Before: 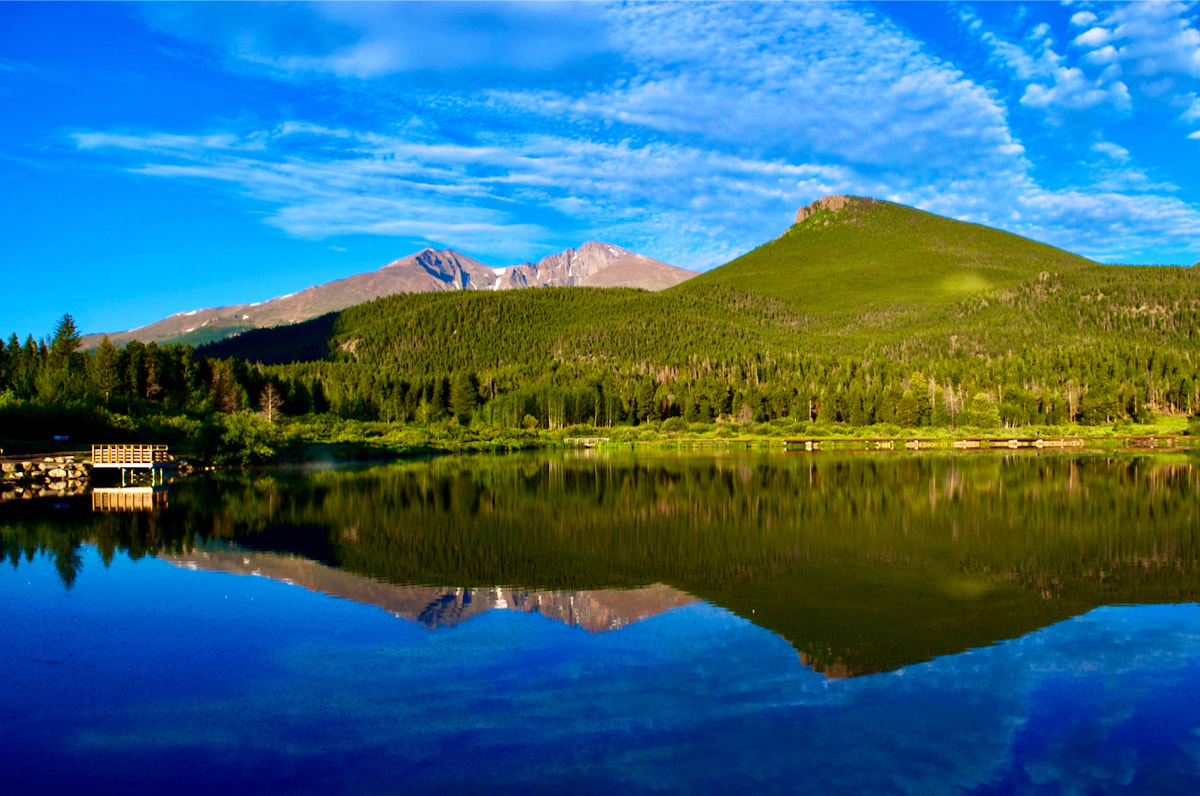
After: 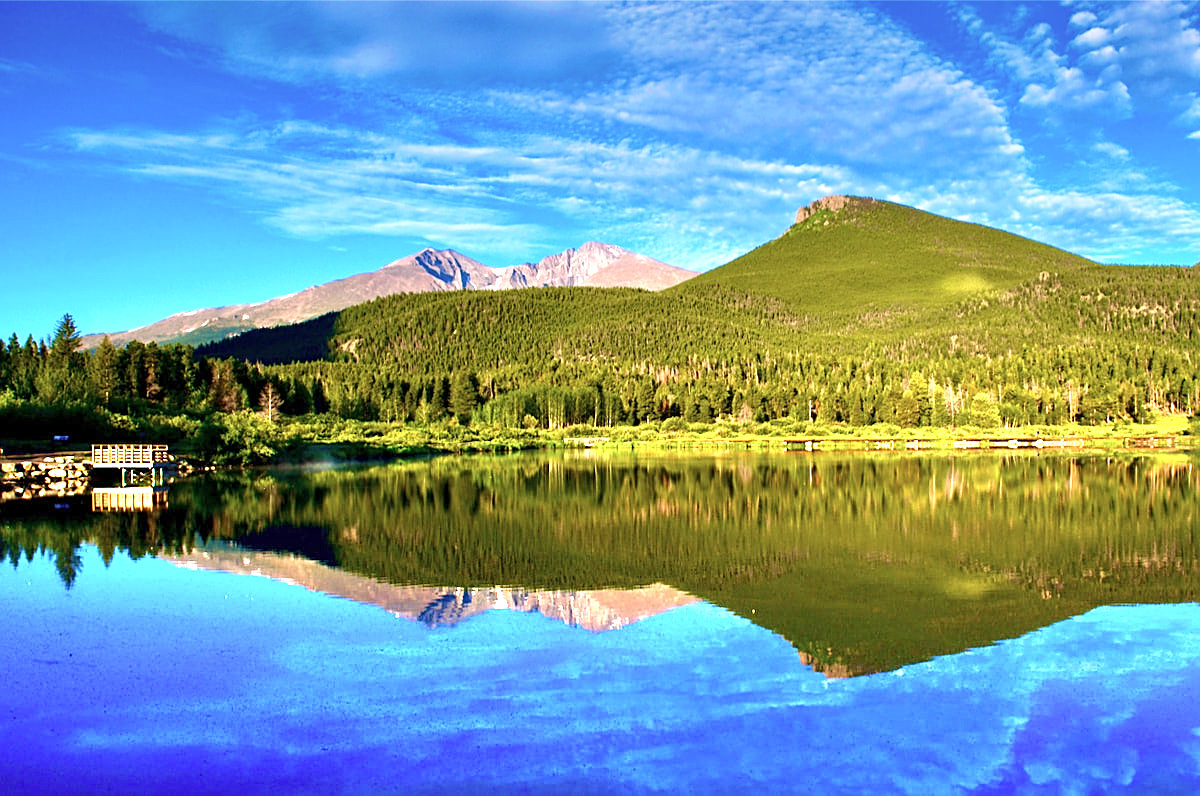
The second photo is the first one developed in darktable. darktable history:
white balance: red 1.009, blue 1.027
color correction: saturation 0.85
graduated density: density -3.9 EV
sharpen: on, module defaults
